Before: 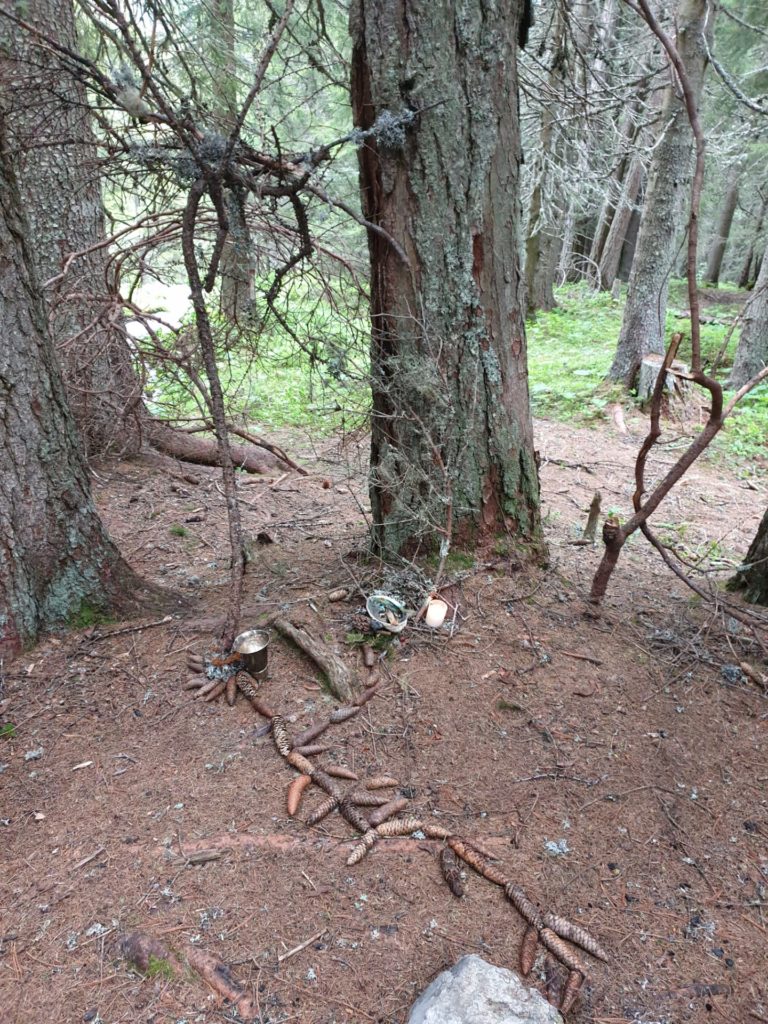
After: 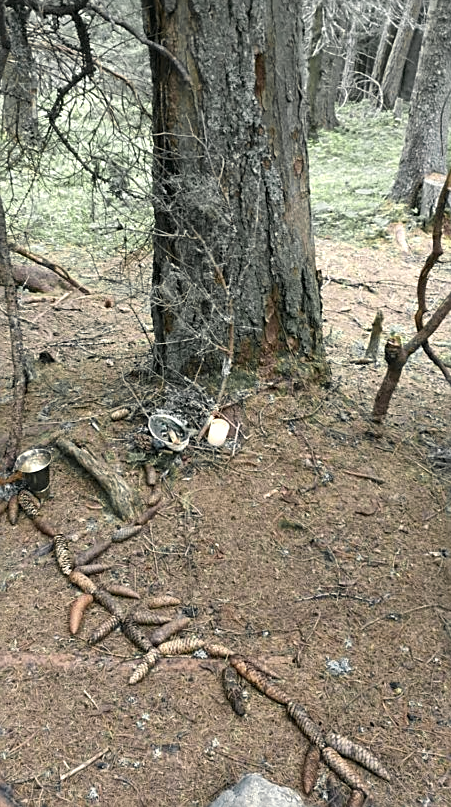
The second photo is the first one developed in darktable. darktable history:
color zones: curves: ch0 [(0.004, 0.306) (0.107, 0.448) (0.252, 0.656) (0.41, 0.398) (0.595, 0.515) (0.768, 0.628)]; ch1 [(0.07, 0.323) (0.151, 0.452) (0.252, 0.608) (0.346, 0.221) (0.463, 0.189) (0.61, 0.368) (0.735, 0.395) (0.921, 0.412)]; ch2 [(0, 0.476) (0.132, 0.512) (0.243, 0.512) (0.397, 0.48) (0.522, 0.376) (0.634, 0.536) (0.761, 0.46)]
crop and rotate: left 28.502%, top 17.735%, right 12.665%, bottom 3.373%
sharpen: on, module defaults
color correction: highlights a* -0.567, highlights b* 9.55, shadows a* -9.24, shadows b* 0.957
